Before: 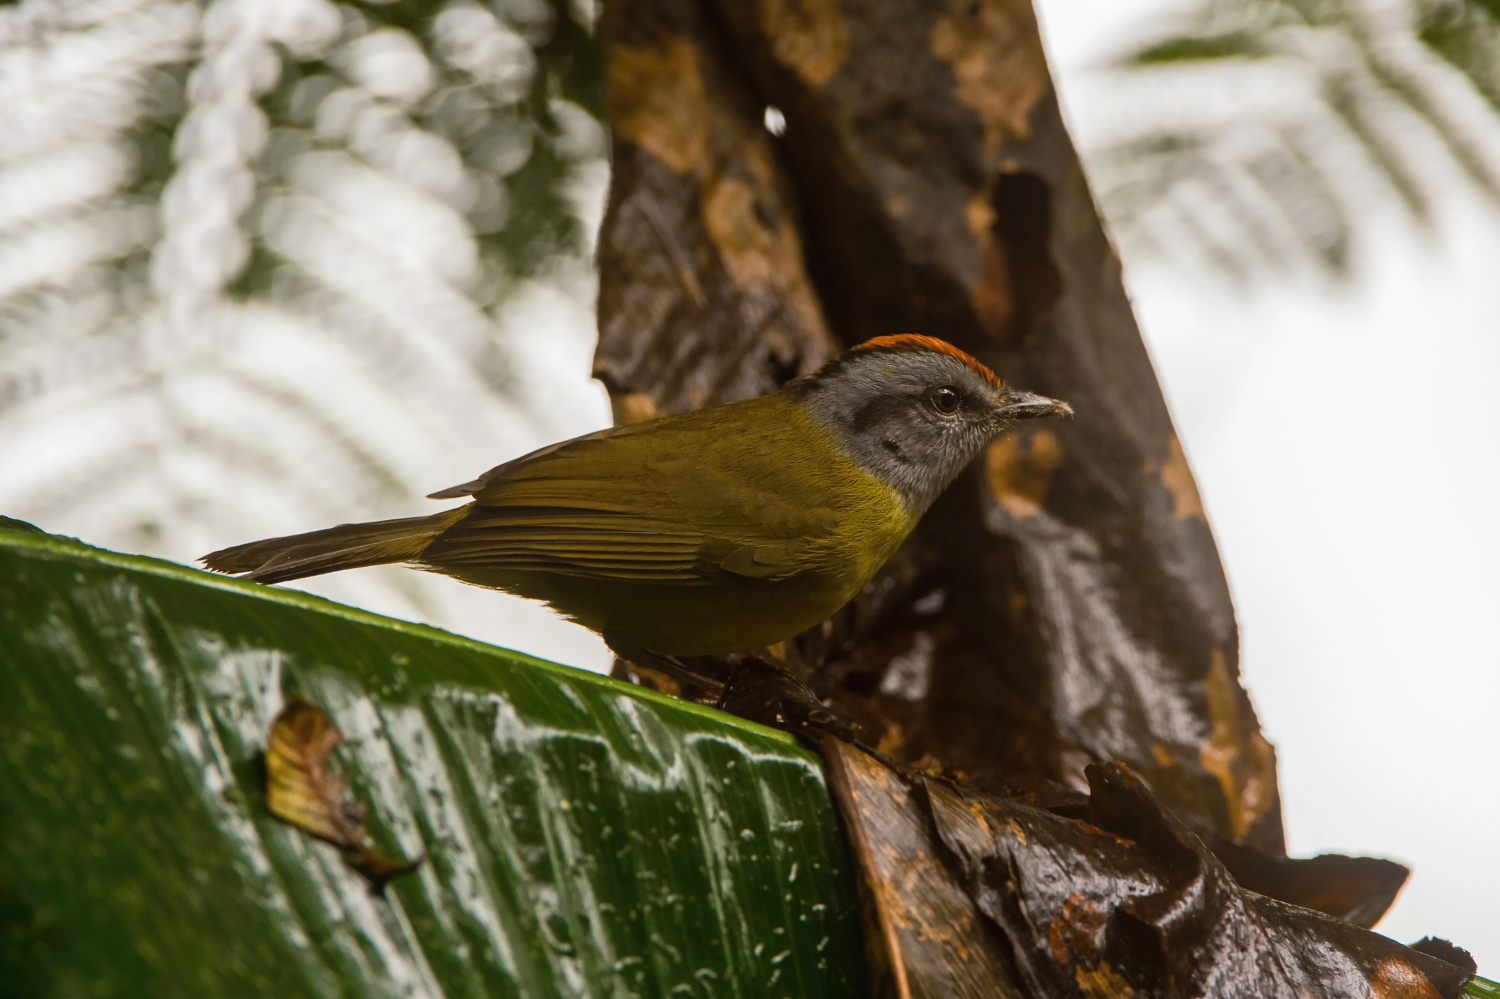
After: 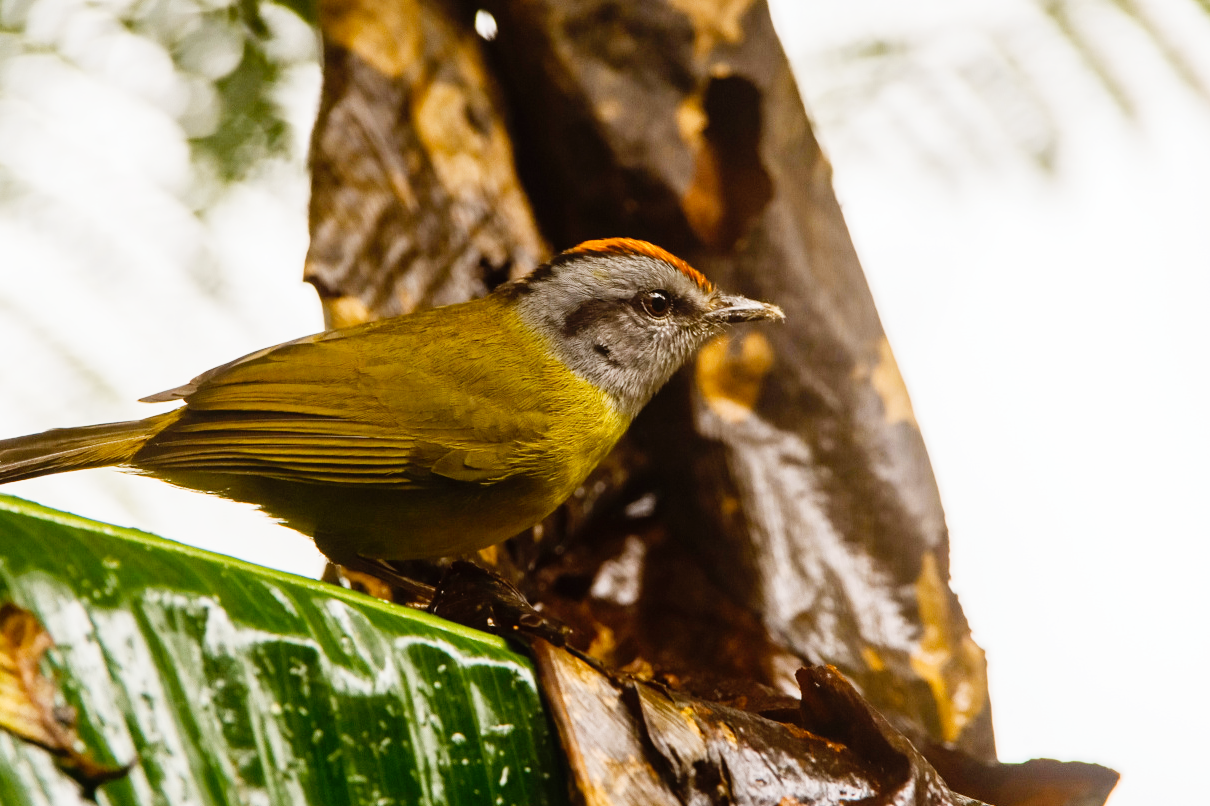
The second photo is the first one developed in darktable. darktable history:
tone curve: curves: ch0 [(0, 0) (0.084, 0.074) (0.2, 0.297) (0.363, 0.591) (0.495, 0.765) (0.68, 0.901) (0.851, 0.967) (1, 1)], preserve colors none
crop: left 19.274%, top 9.647%, right 0.001%, bottom 9.664%
